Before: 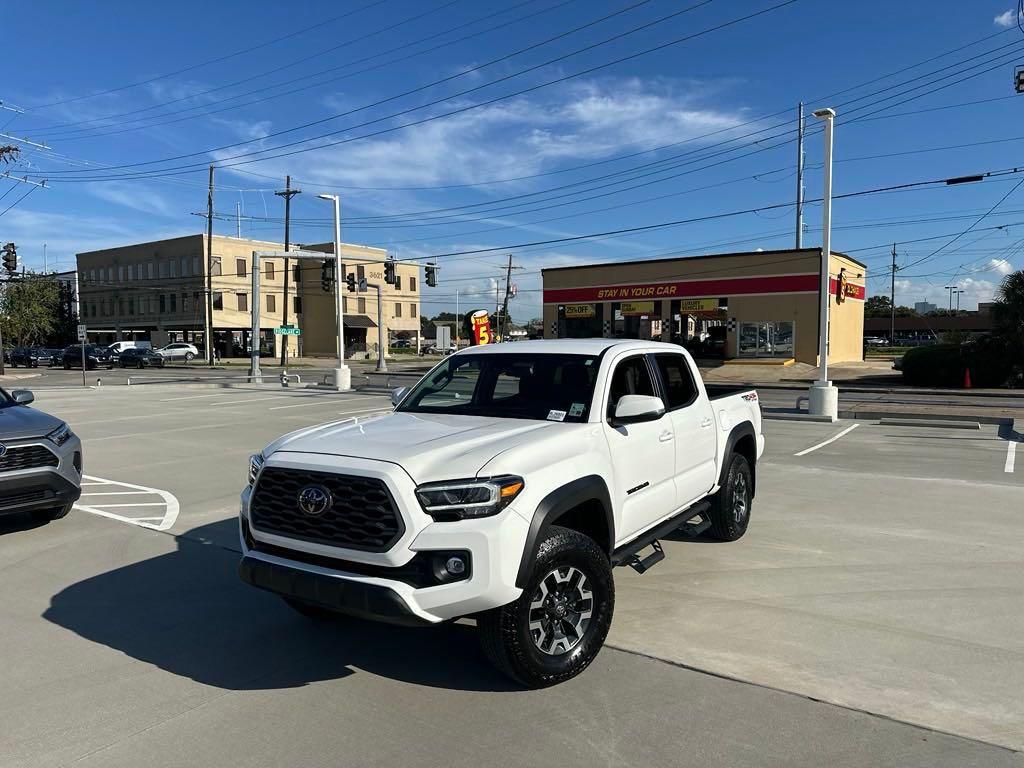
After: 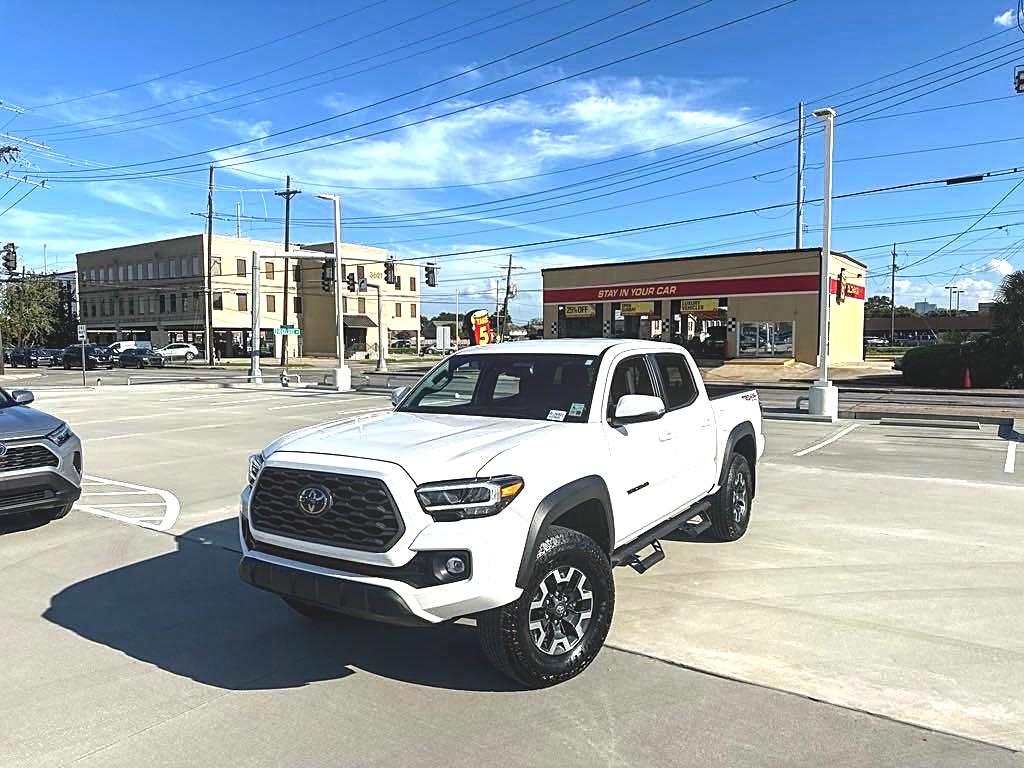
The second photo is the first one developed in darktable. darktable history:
sharpen: on, module defaults
local contrast: on, module defaults
exposure: black level correction -0.005, exposure 1 EV, compensate highlight preservation false
